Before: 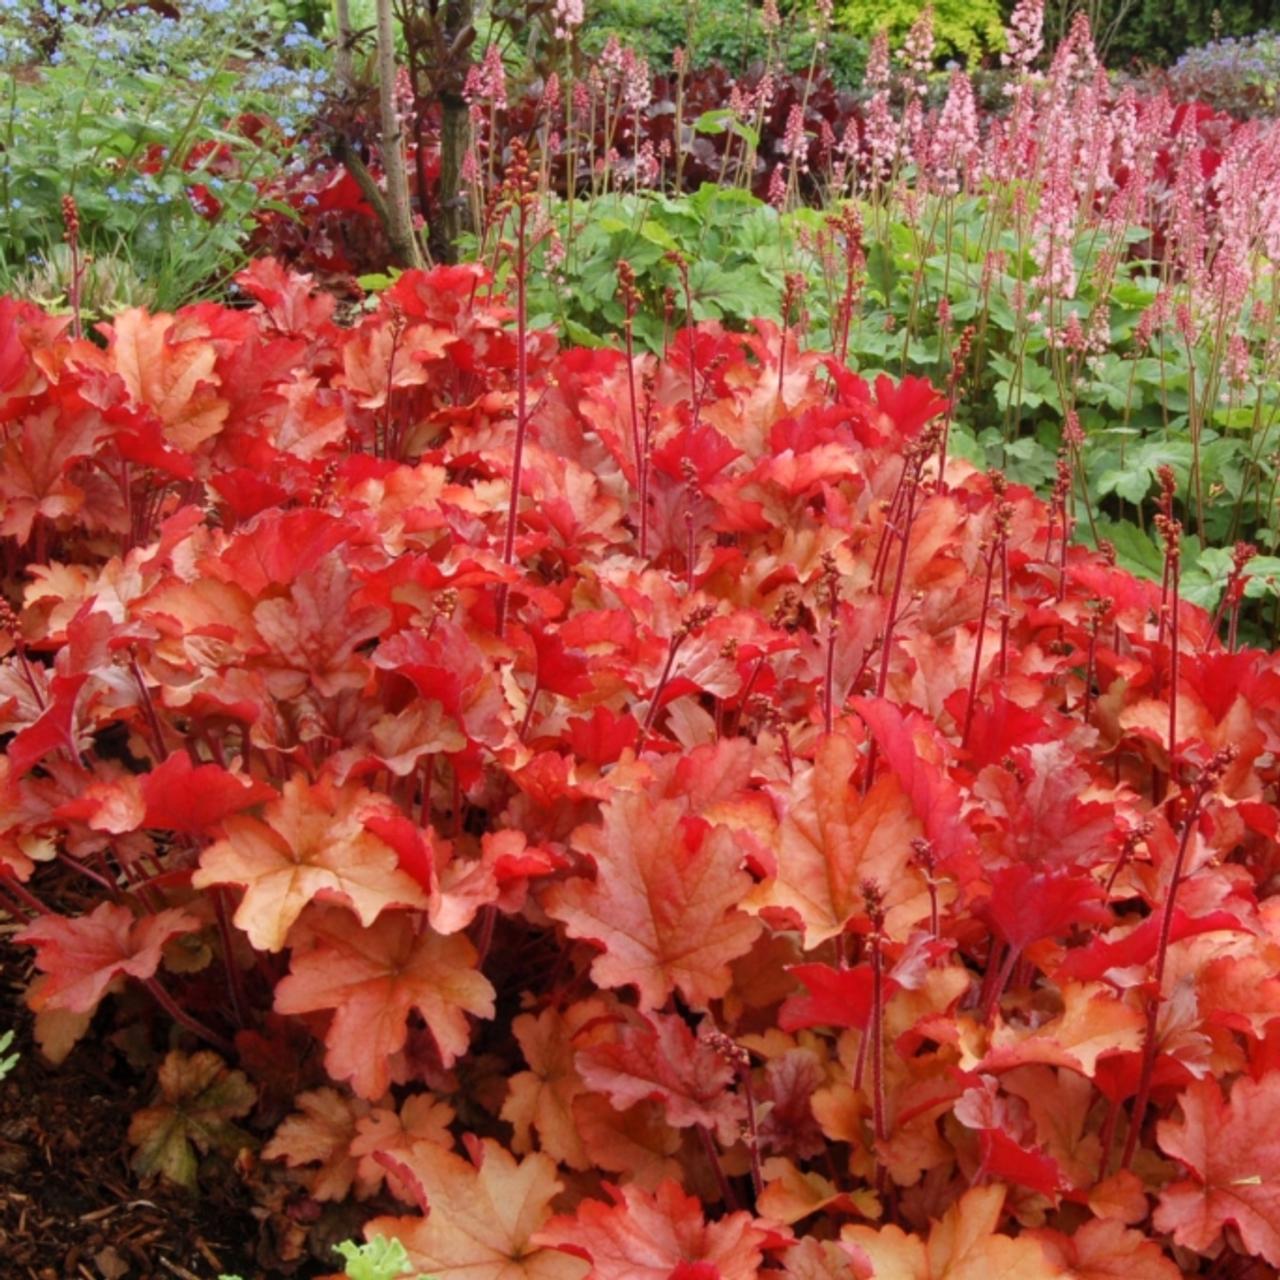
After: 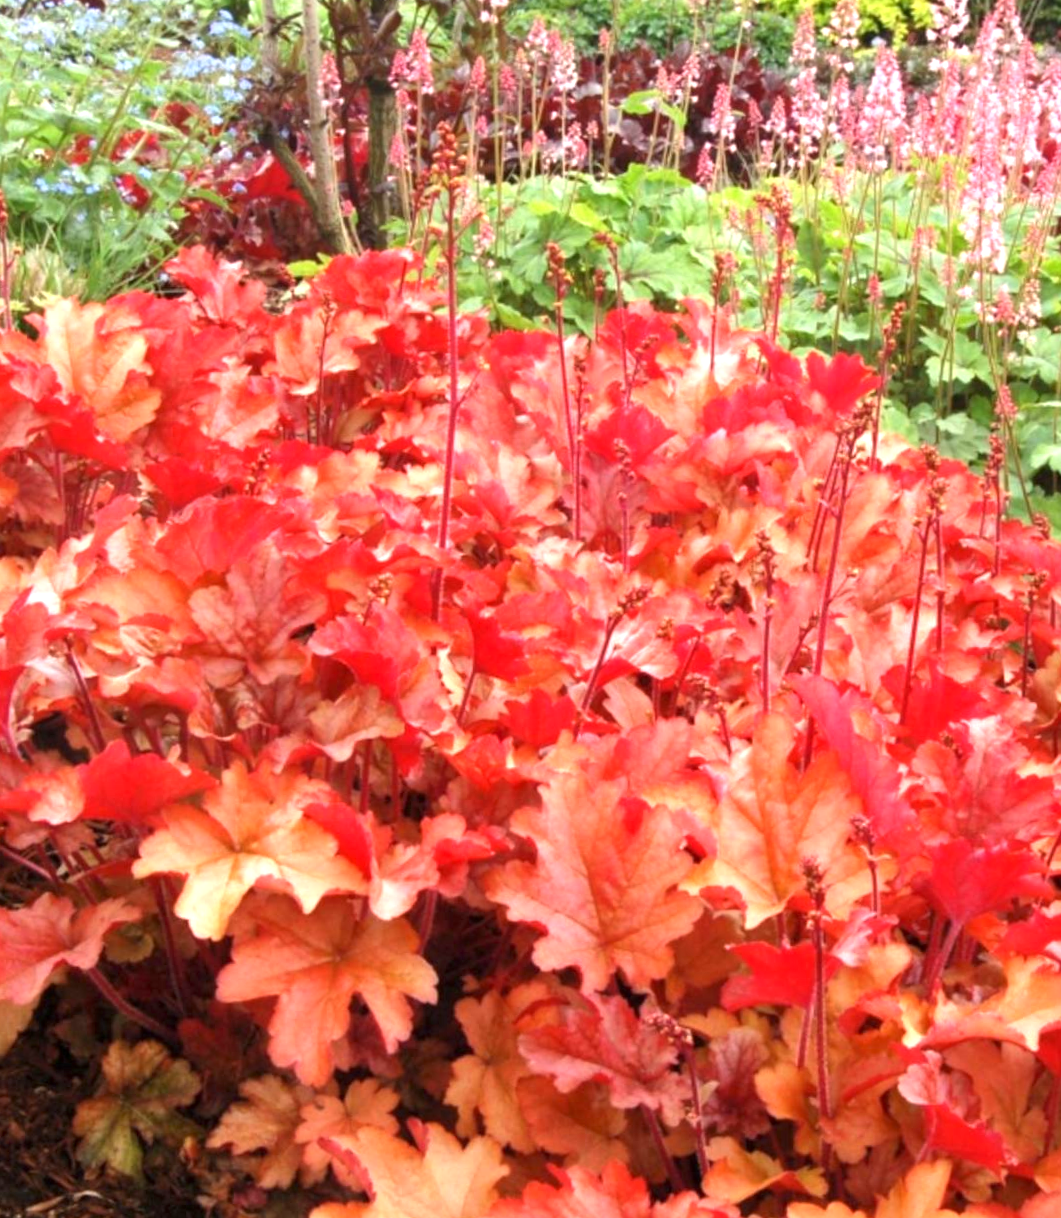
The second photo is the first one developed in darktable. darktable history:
crop and rotate: angle 1°, left 4.281%, top 0.642%, right 11.383%, bottom 2.486%
exposure: exposure 1 EV, compensate highlight preservation false
